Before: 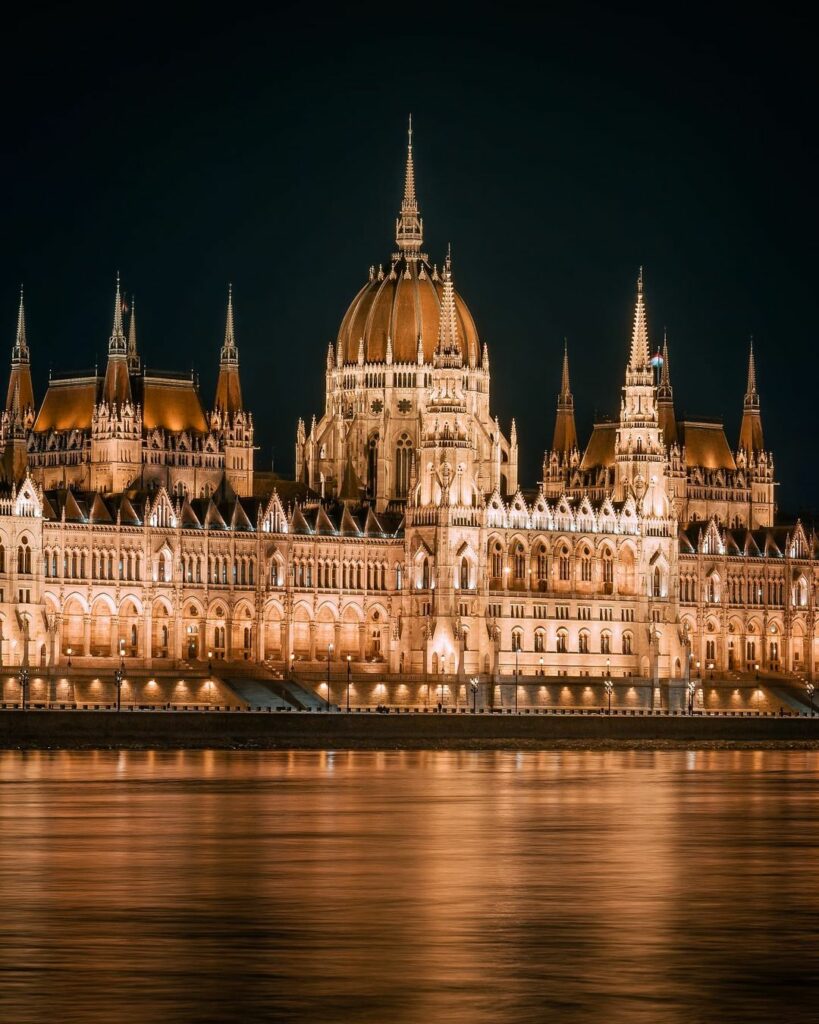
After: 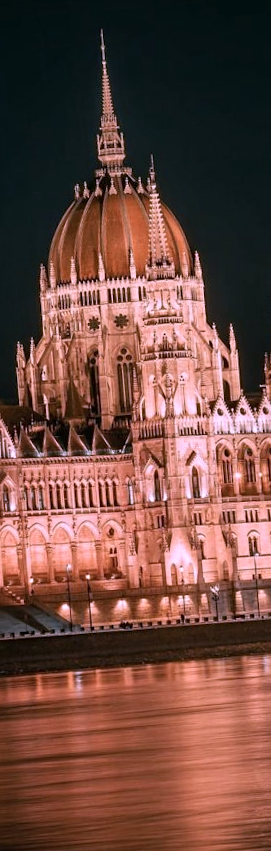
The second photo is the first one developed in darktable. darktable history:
crop: left 33.36%, right 33.36%
color correction: highlights a* 15.46, highlights b* -20.56
sharpen: amount 0.2
rotate and perspective: rotation -5°, crop left 0.05, crop right 0.952, crop top 0.11, crop bottom 0.89
